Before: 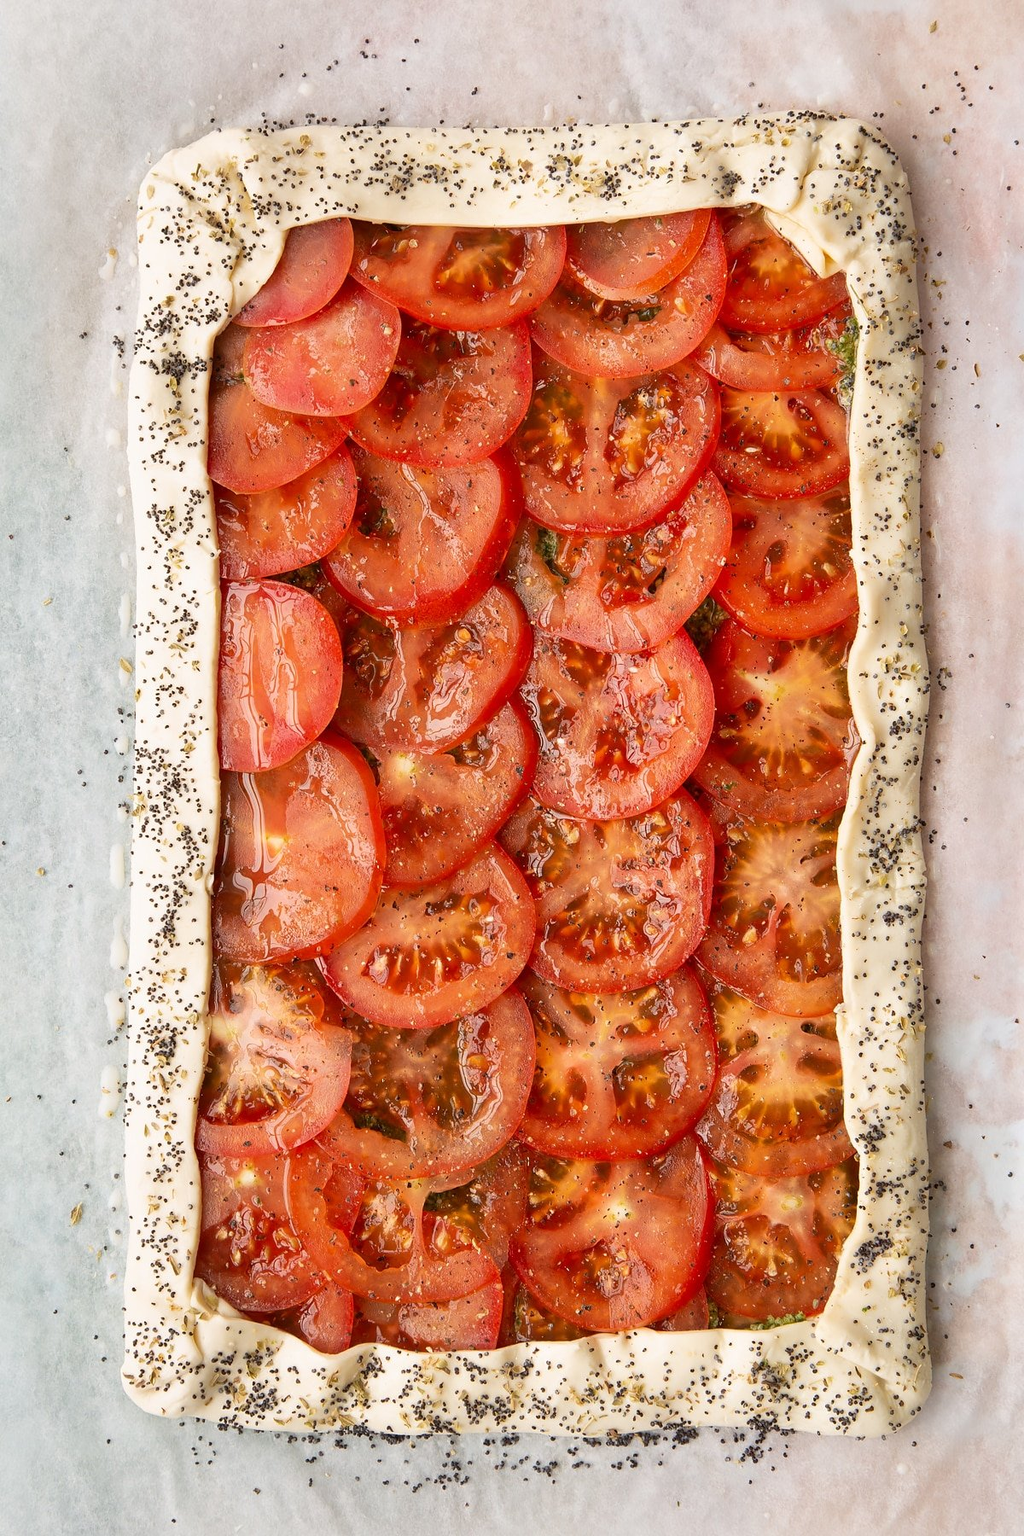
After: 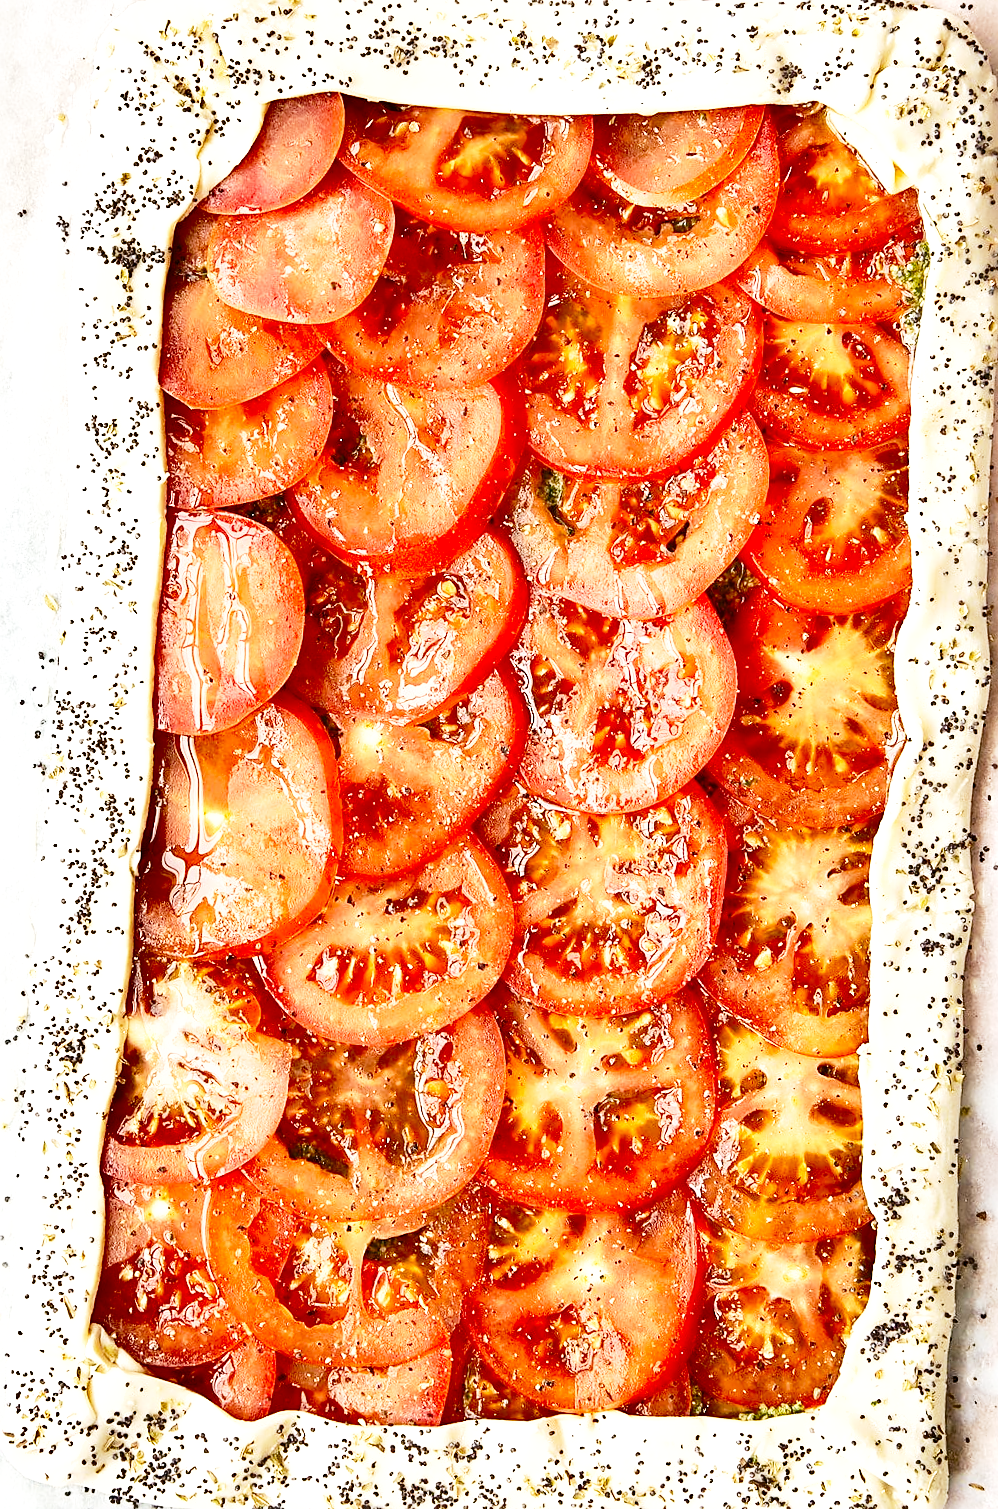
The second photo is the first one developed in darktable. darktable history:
base curve: curves: ch0 [(0, 0) (0.028, 0.03) (0.121, 0.232) (0.46, 0.748) (0.859, 0.968) (1, 1)], preserve colors none
exposure: black level correction 0, exposure 0.691 EV, compensate highlight preservation false
sharpen: amount 0.569
shadows and highlights: shadows 58.9, soften with gaussian
crop and rotate: angle -3.14°, left 5.411%, top 5.182%, right 4.648%, bottom 4.196%
